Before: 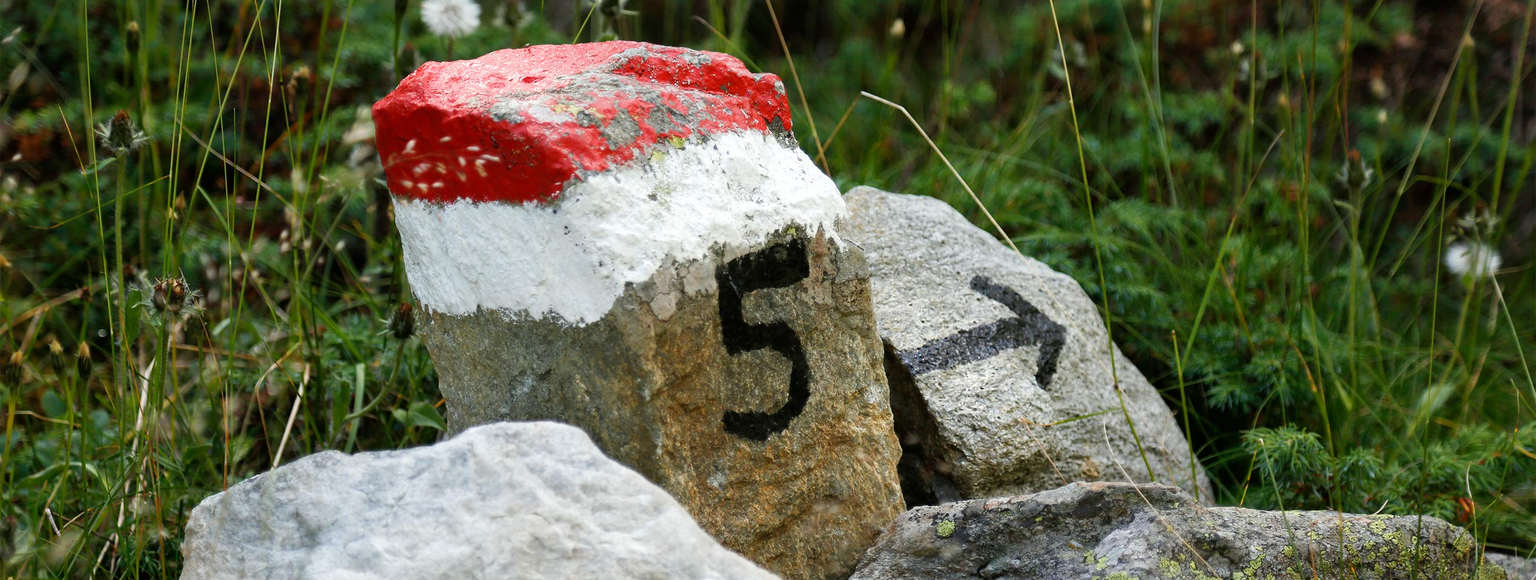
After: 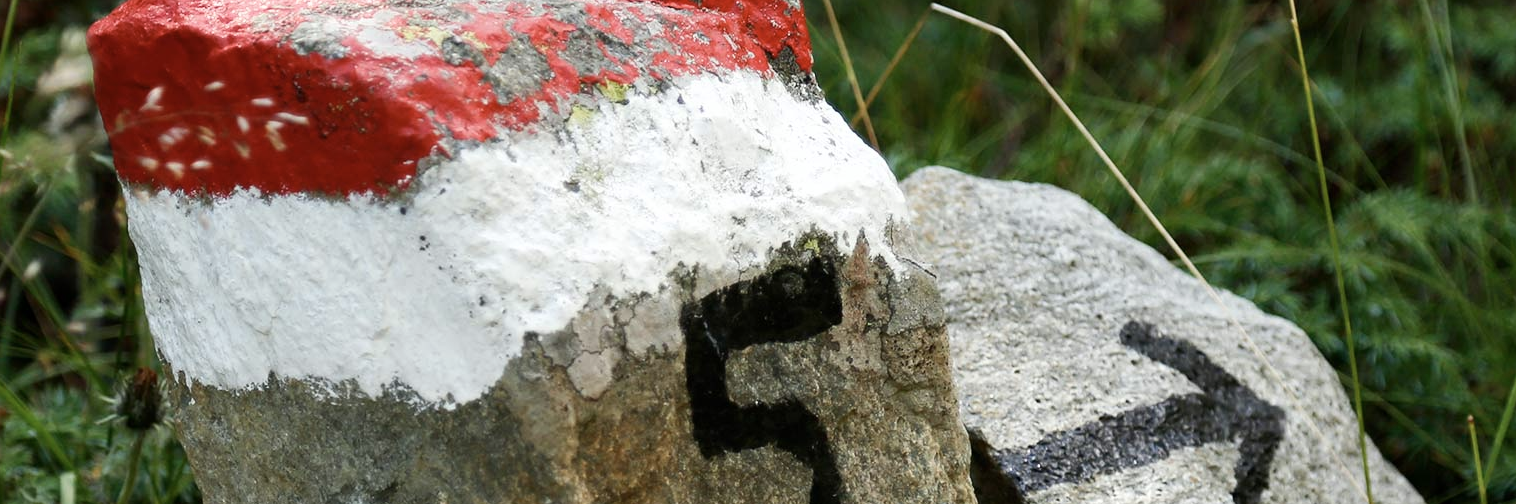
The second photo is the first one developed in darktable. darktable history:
crop: left 20.932%, top 15.471%, right 21.848%, bottom 34.081%
contrast brightness saturation: contrast 0.11, saturation -0.17
